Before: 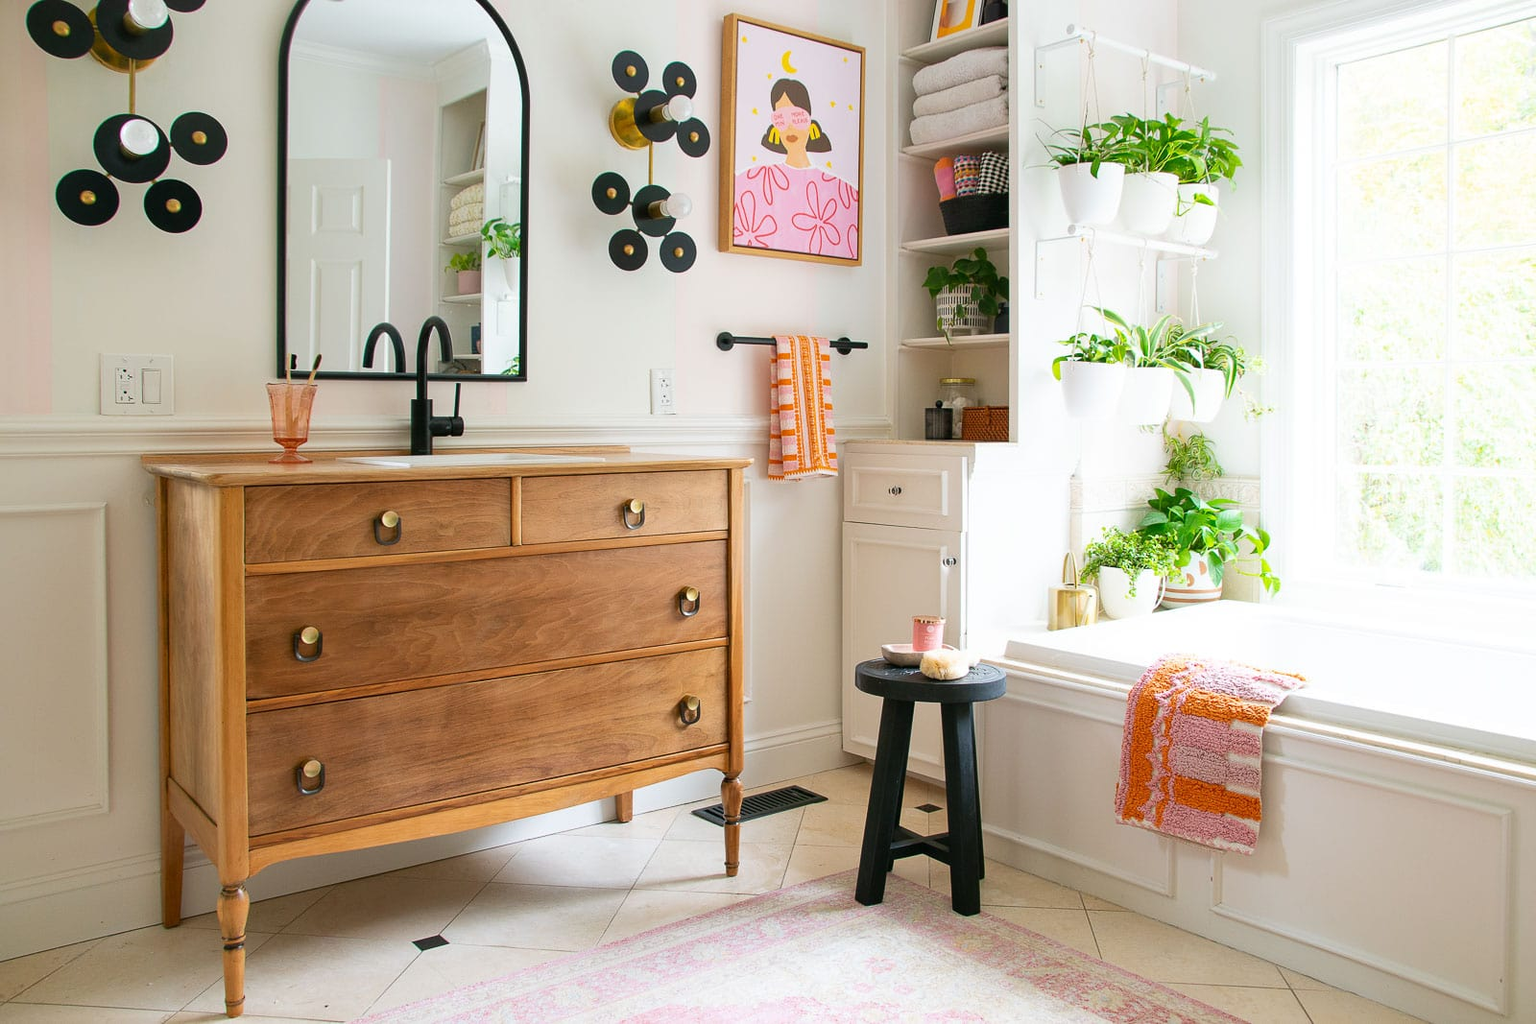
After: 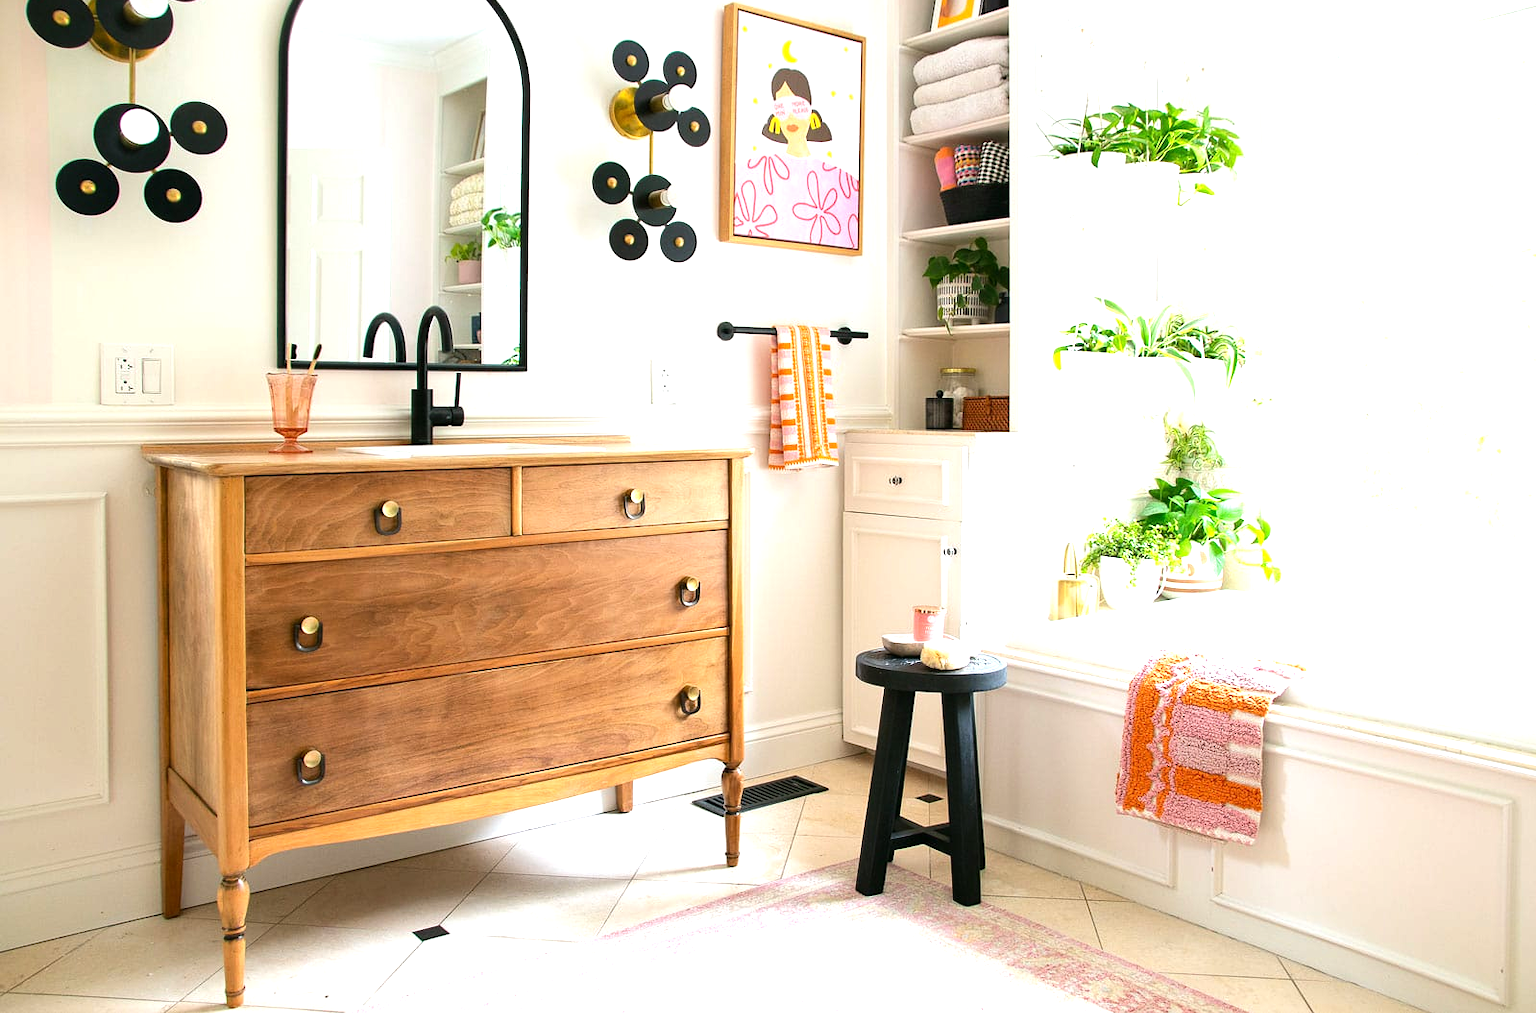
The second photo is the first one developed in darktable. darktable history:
exposure: black level correction 0.001, exposure 0.5 EV, compensate exposure bias true, compensate highlight preservation false
crop: top 1.049%, right 0.001%
tone equalizer: -8 EV -0.417 EV, -7 EV -0.389 EV, -6 EV -0.333 EV, -5 EV -0.222 EV, -3 EV 0.222 EV, -2 EV 0.333 EV, -1 EV 0.389 EV, +0 EV 0.417 EV, edges refinement/feathering 500, mask exposure compensation -1.57 EV, preserve details no
